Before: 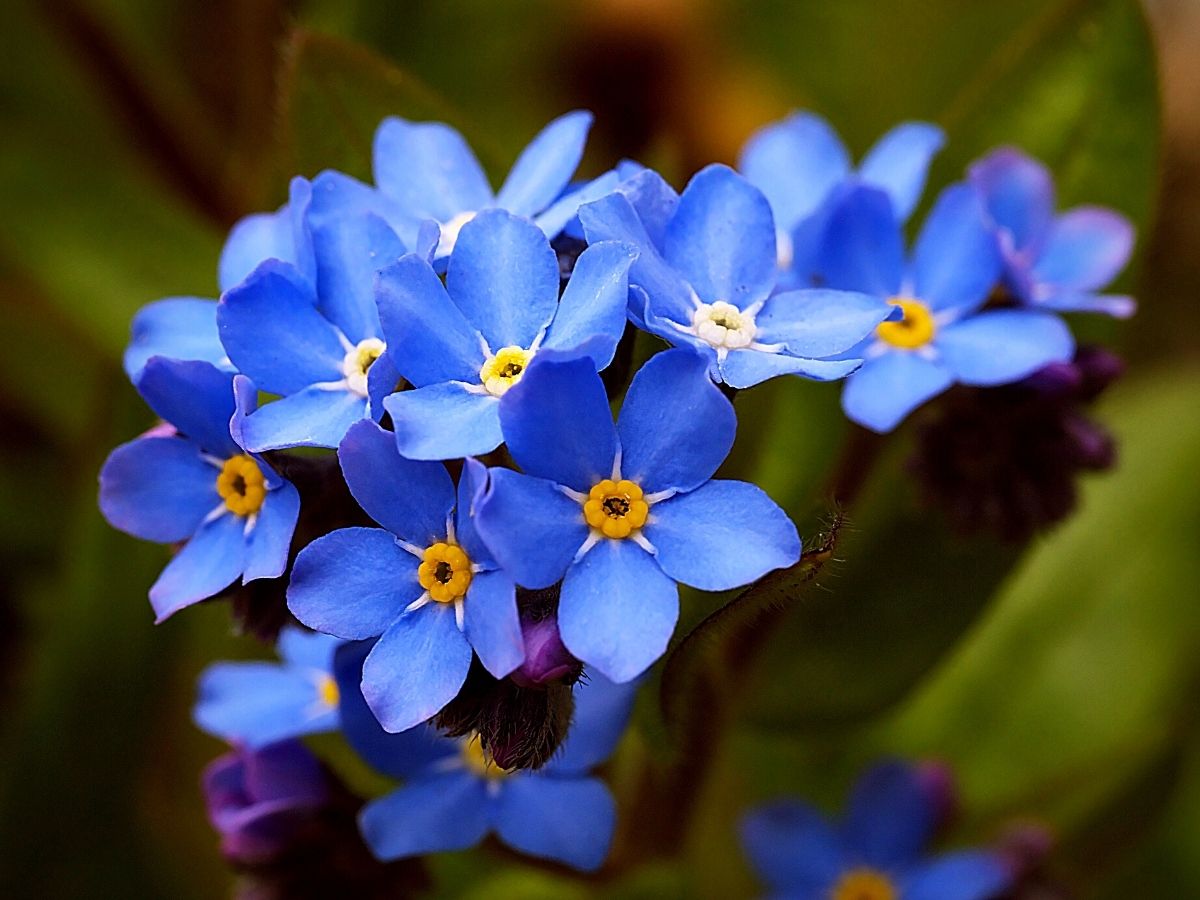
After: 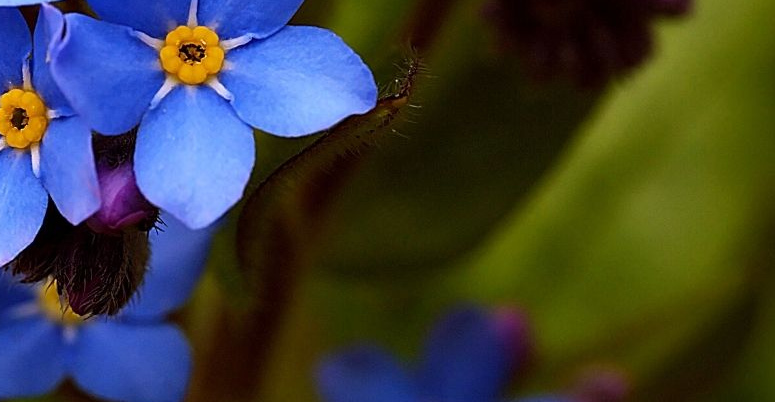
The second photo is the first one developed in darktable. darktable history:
crop and rotate: left 35.413%, top 50.459%, bottom 4.787%
